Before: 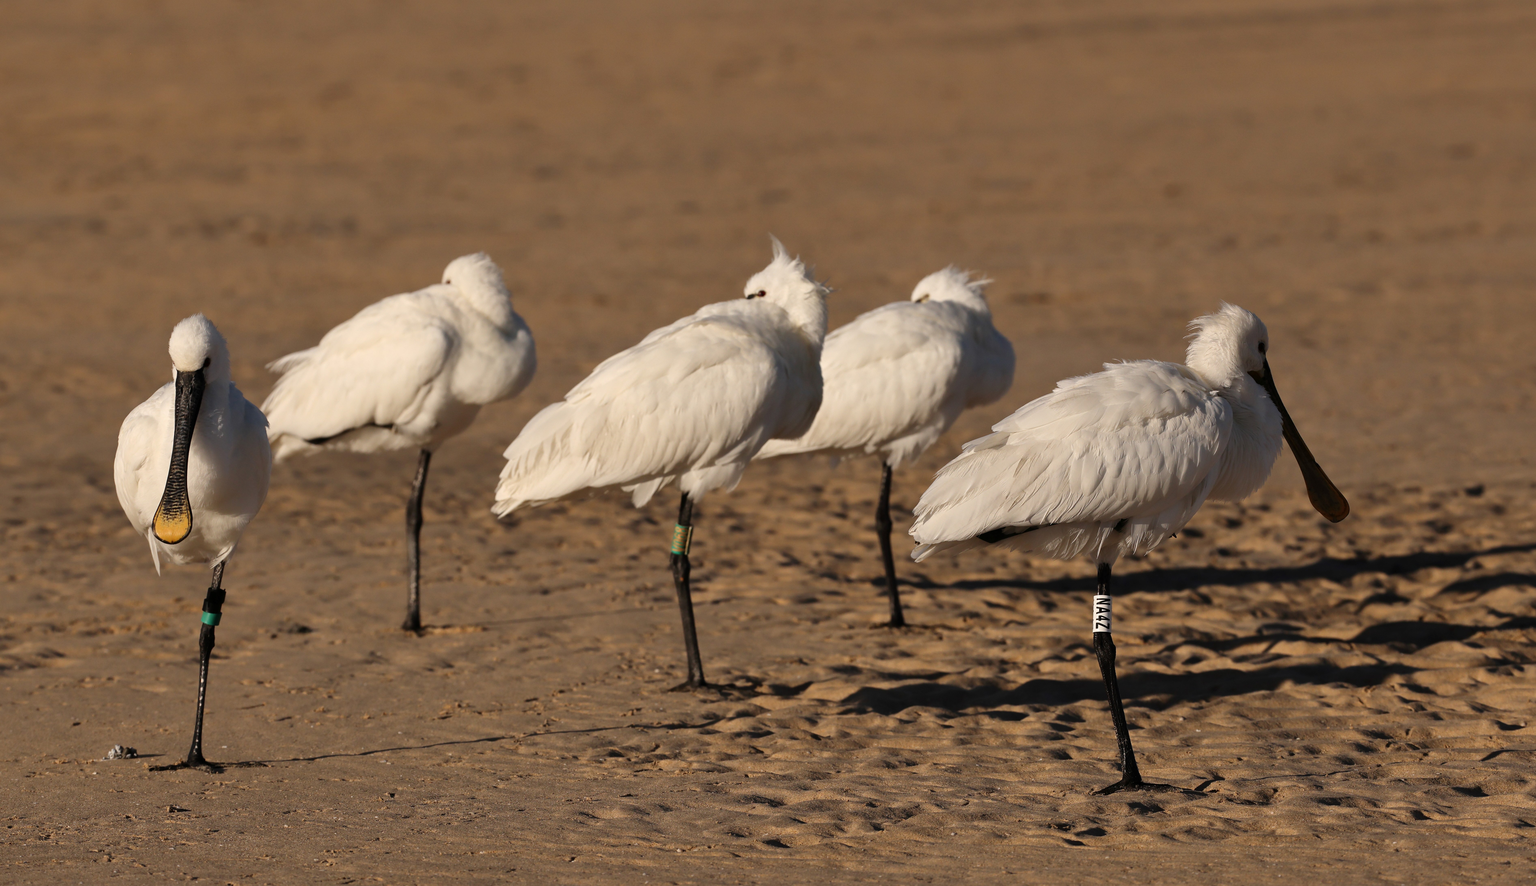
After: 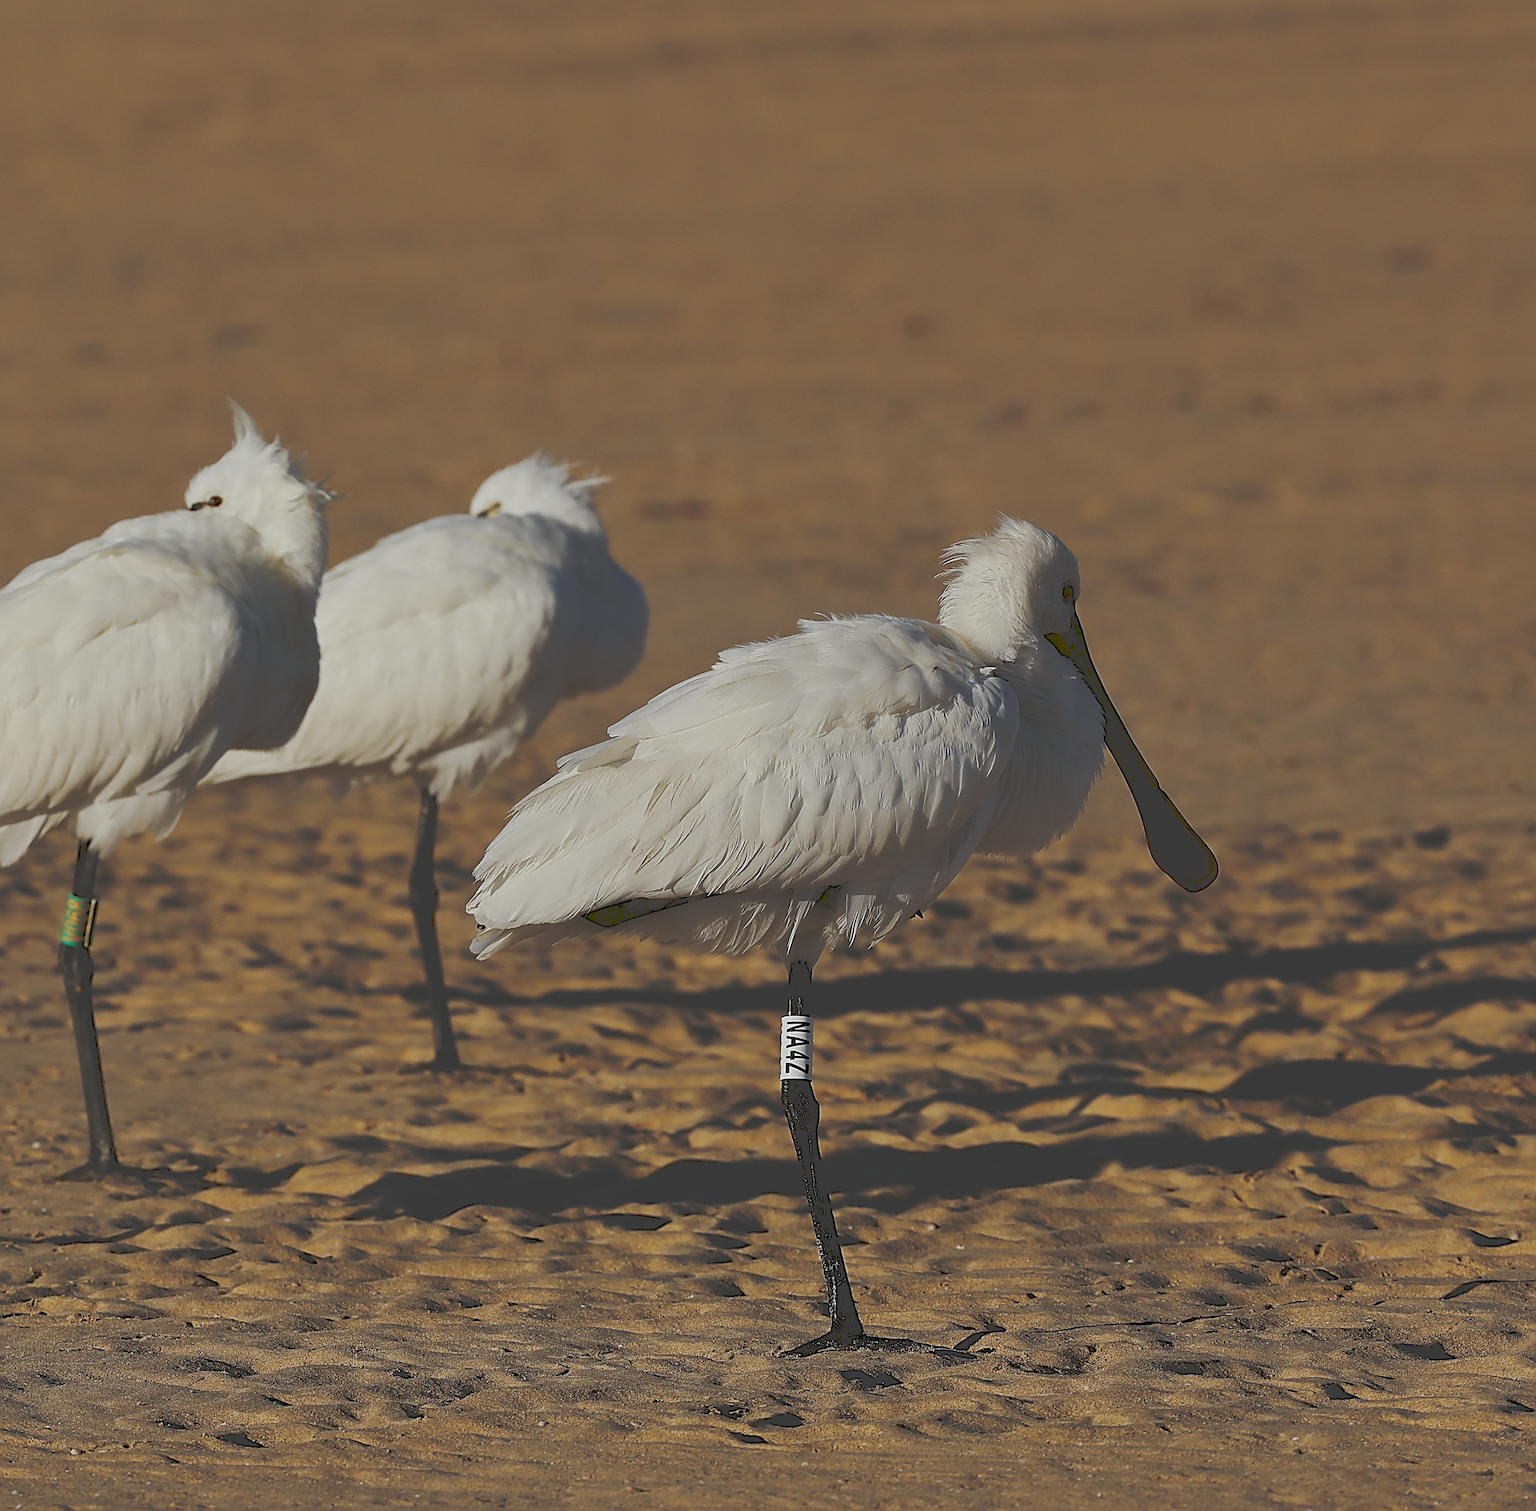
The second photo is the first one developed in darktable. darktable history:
crop: left 41.402%
color balance: on, module defaults
sharpen: radius 3.158, amount 1.731
base curve: curves: ch0 [(0, 0) (0.028, 0.03) (0.121, 0.232) (0.46, 0.748) (0.859, 0.968) (1, 1)], preserve colors none
exposure: exposure -1.468 EV, compensate highlight preservation false
white balance: red 0.925, blue 1.046
color balance rgb: perceptual saturation grading › global saturation 30%, global vibrance 10%
tone curve: curves: ch0 [(0, 0) (0.003, 0.238) (0.011, 0.238) (0.025, 0.242) (0.044, 0.256) (0.069, 0.277) (0.1, 0.294) (0.136, 0.315) (0.177, 0.345) (0.224, 0.379) (0.277, 0.419) (0.335, 0.463) (0.399, 0.511) (0.468, 0.566) (0.543, 0.627) (0.623, 0.687) (0.709, 0.75) (0.801, 0.824) (0.898, 0.89) (1, 1)], preserve colors none
